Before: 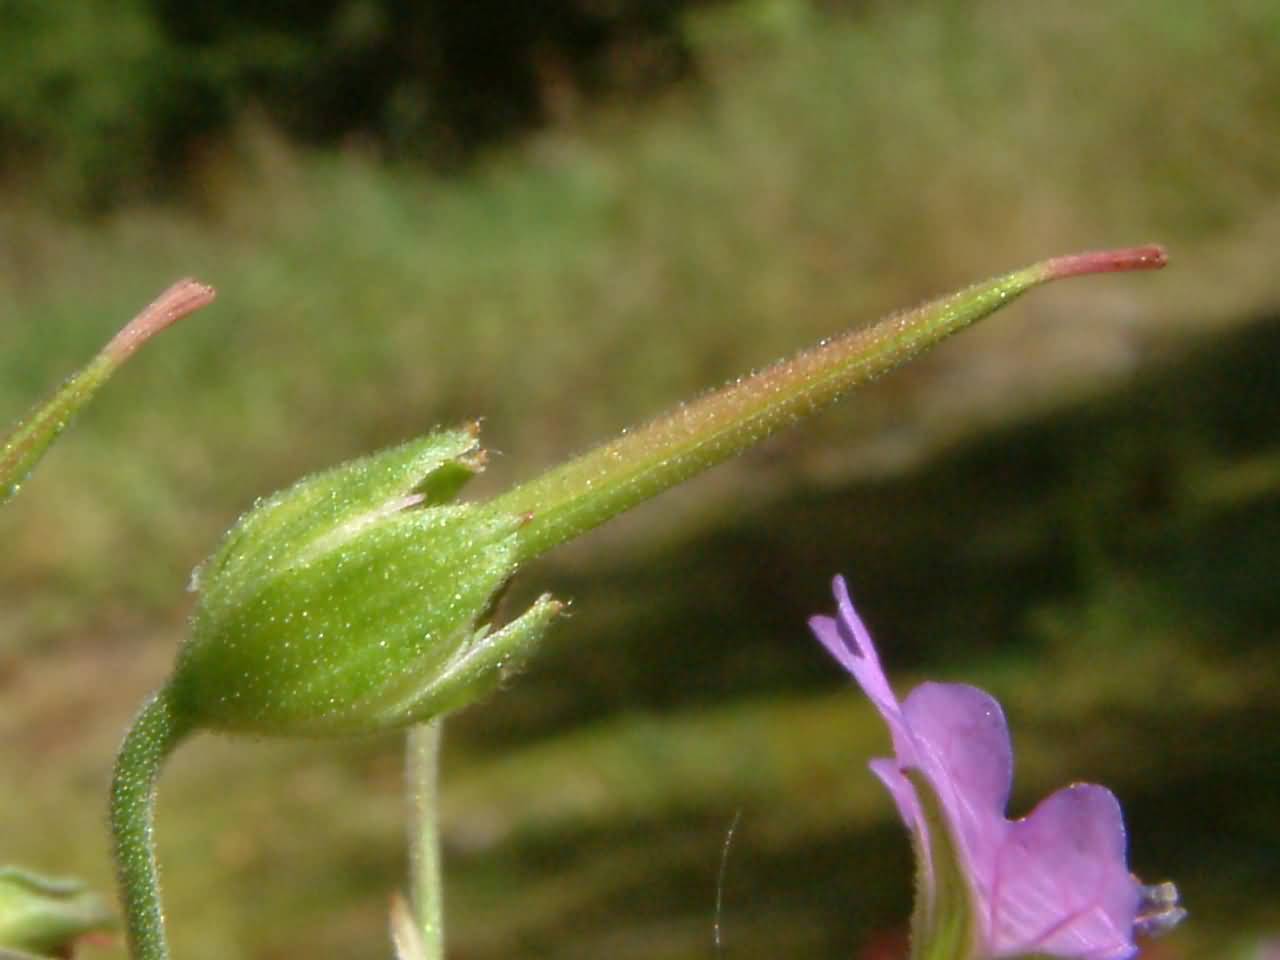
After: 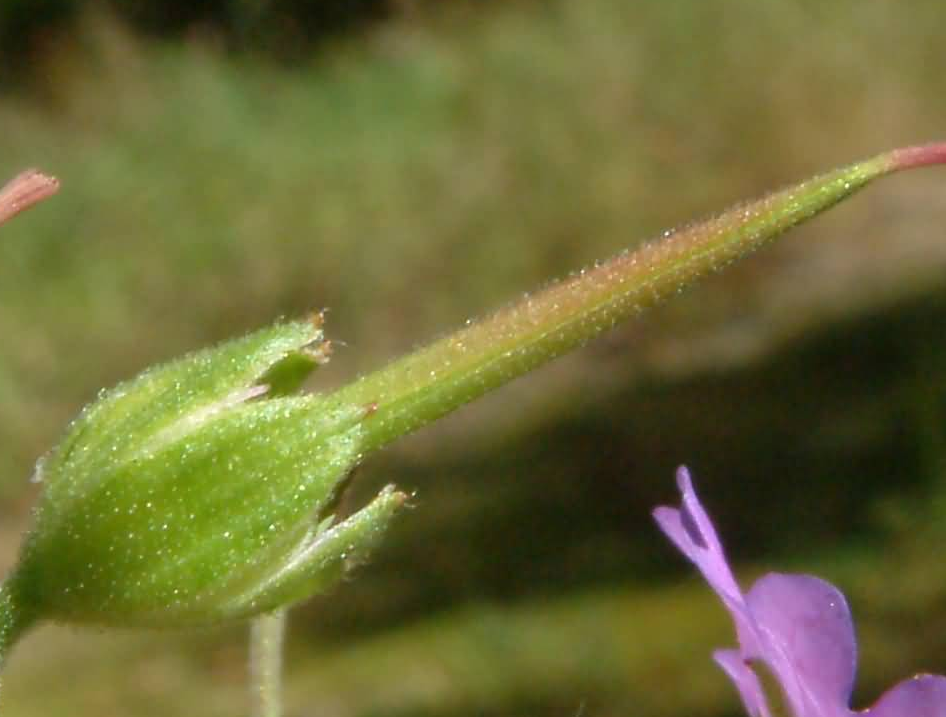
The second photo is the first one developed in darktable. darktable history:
exposure: compensate exposure bias true, compensate highlight preservation false
crop and rotate: left 12.203%, top 11.422%, right 13.819%, bottom 13.889%
